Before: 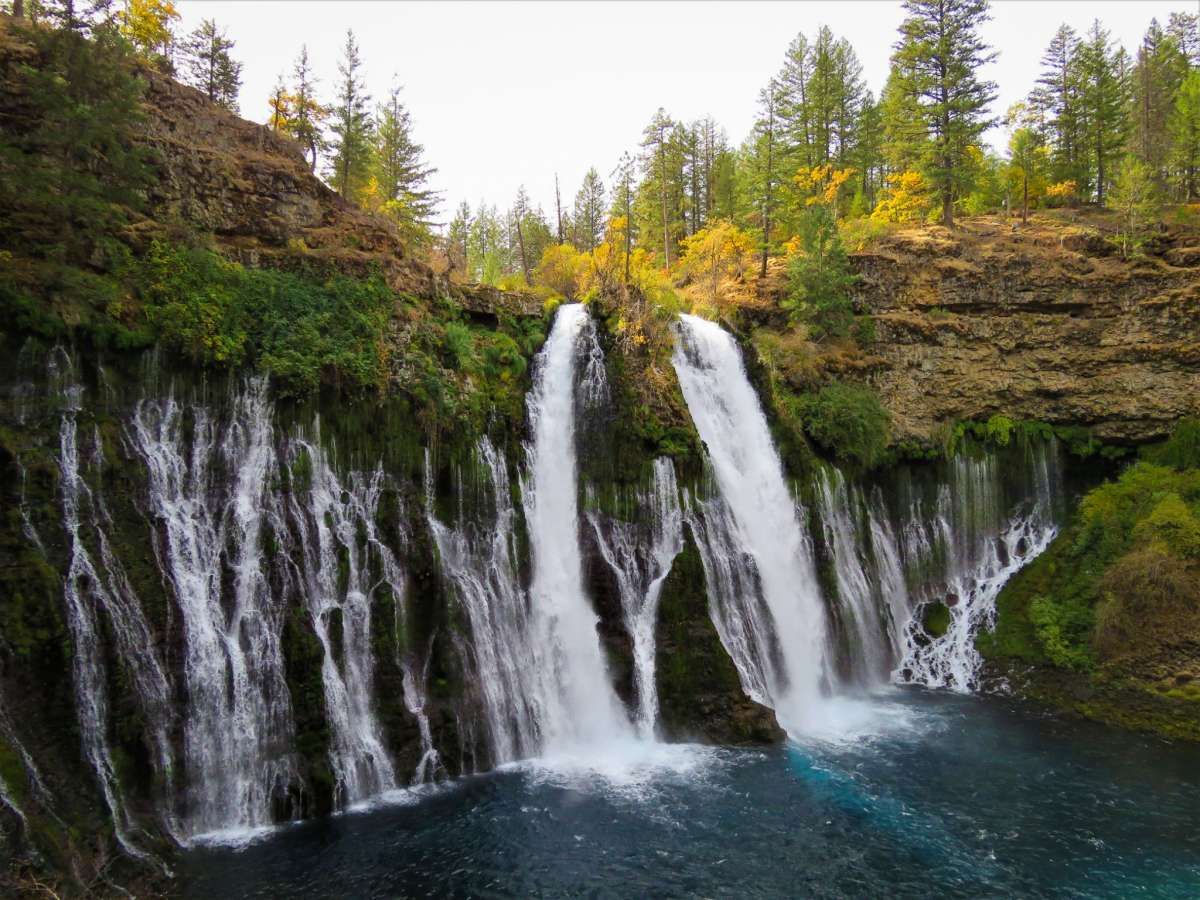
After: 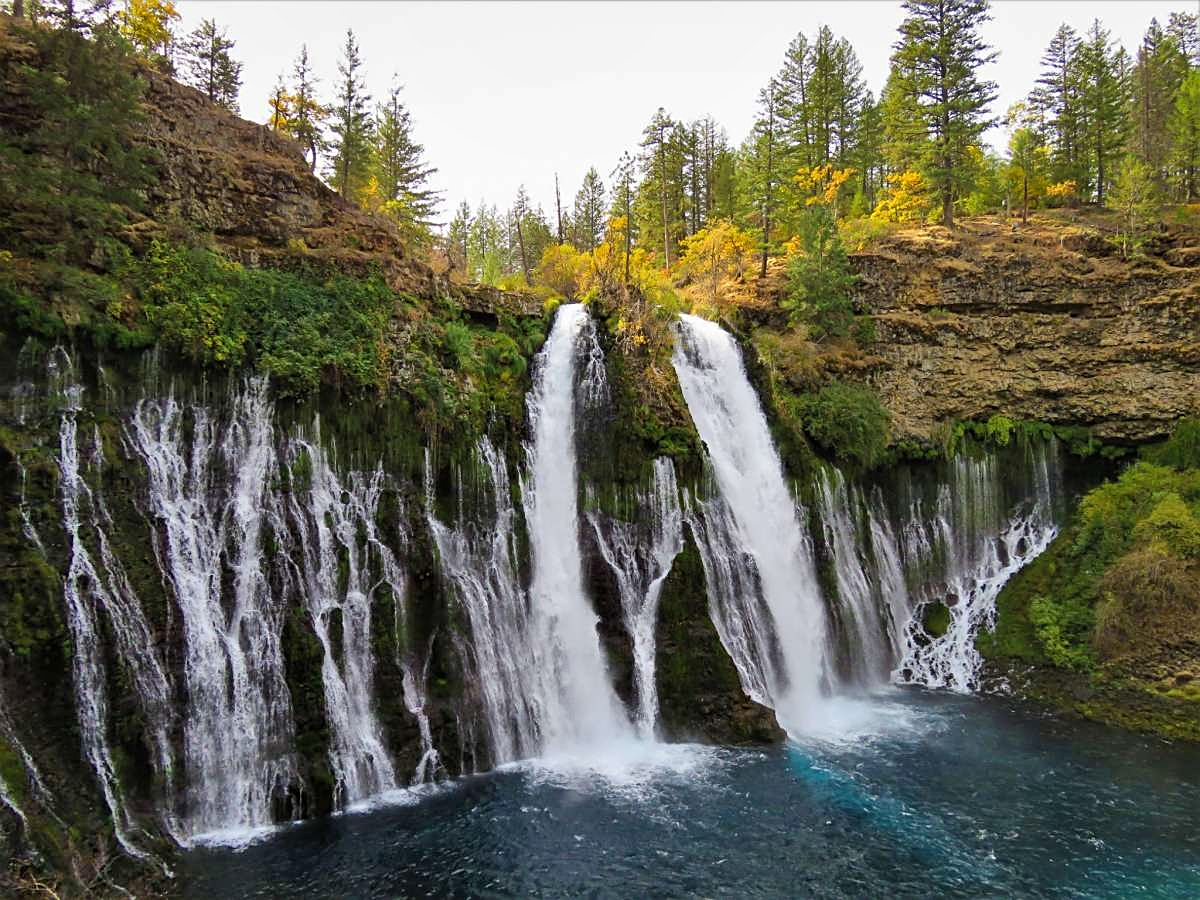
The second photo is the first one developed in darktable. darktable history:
shadows and highlights: highlights color adjustment 0%, low approximation 0.01, soften with gaussian
sharpen: on, module defaults
